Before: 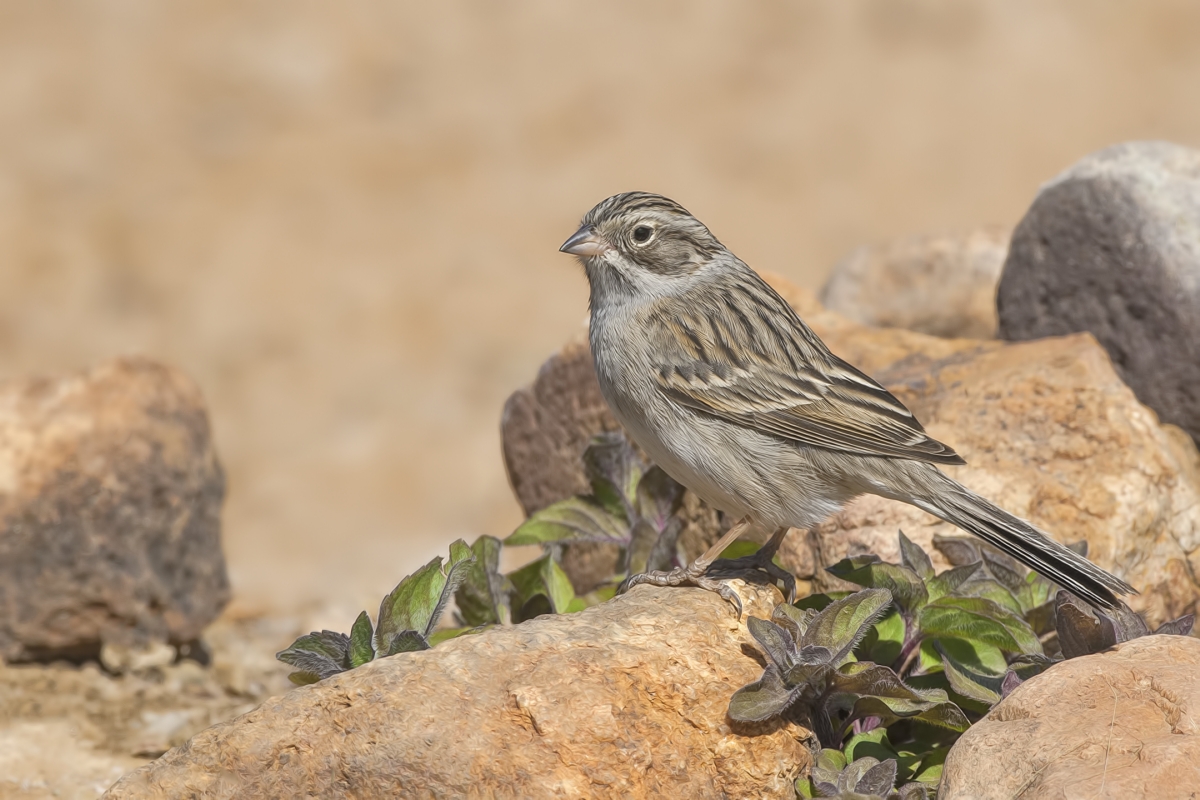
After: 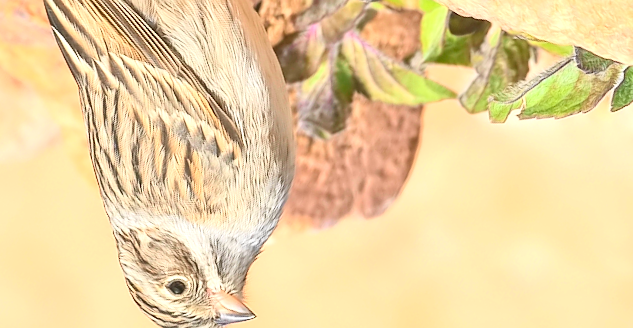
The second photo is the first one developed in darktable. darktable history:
exposure: black level correction 0, exposure 1.105 EV, compensate highlight preservation false
crop and rotate: angle 148.42°, left 9.196%, top 15.636%, right 4.424%, bottom 17.135%
tone curve: curves: ch0 [(0, 0) (0.131, 0.116) (0.316, 0.345) (0.501, 0.584) (0.629, 0.732) (0.812, 0.888) (1, 0.974)]; ch1 [(0, 0) (0.366, 0.367) (0.475, 0.453) (0.494, 0.497) (0.504, 0.503) (0.553, 0.584) (1, 1)]; ch2 [(0, 0) (0.333, 0.346) (0.375, 0.375) (0.424, 0.43) (0.476, 0.492) (0.502, 0.501) (0.533, 0.556) (0.566, 0.599) (0.614, 0.653) (1, 1)], color space Lab, independent channels, preserve colors none
sharpen: radius 0.982, amount 0.613
